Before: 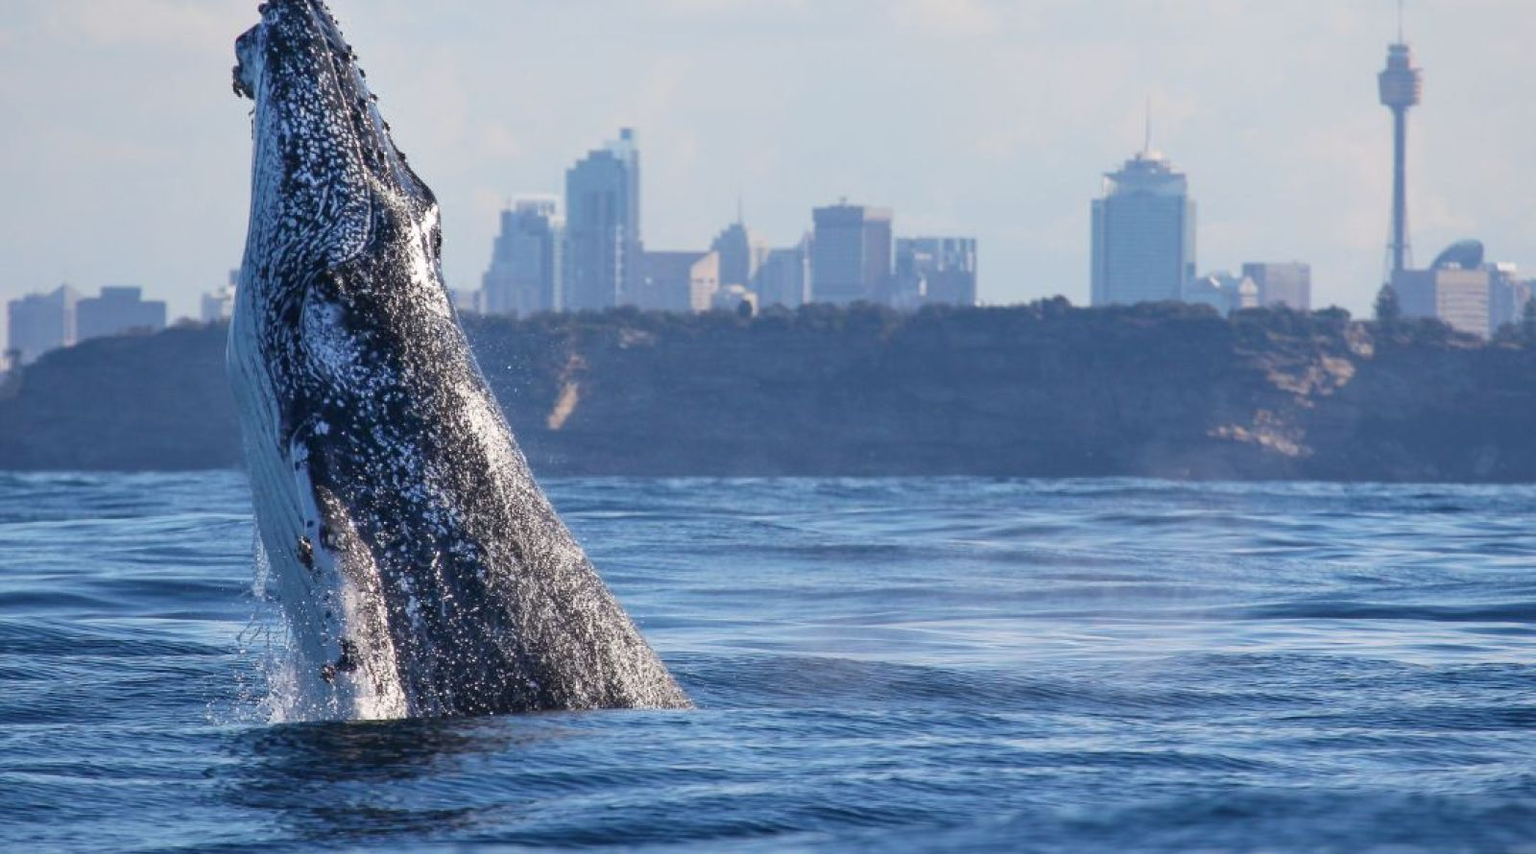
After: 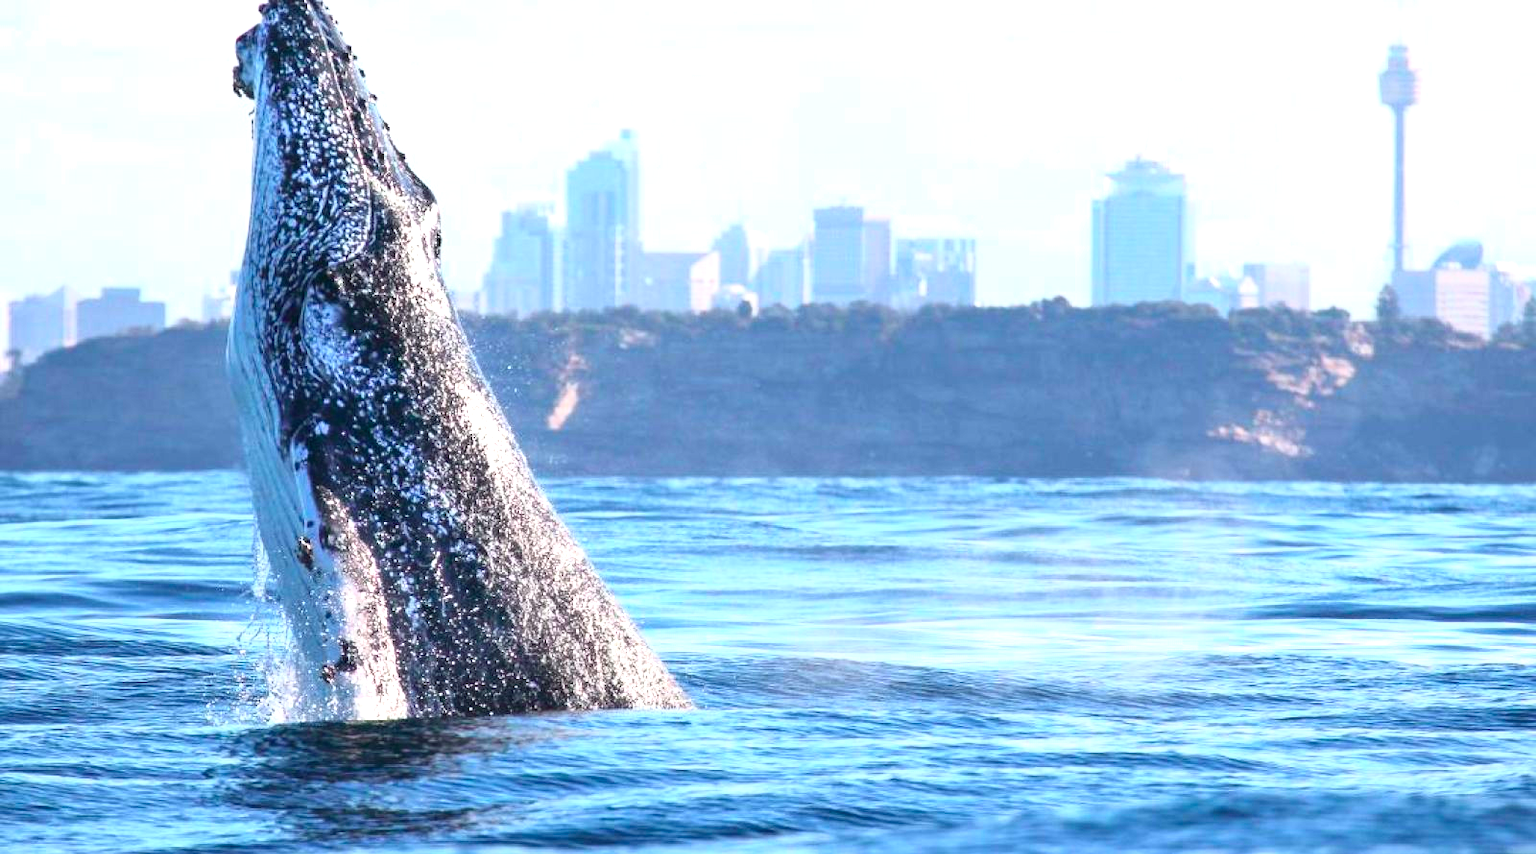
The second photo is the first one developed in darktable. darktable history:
tone curve: curves: ch0 [(0, 0.01) (0.037, 0.032) (0.131, 0.108) (0.275, 0.258) (0.483, 0.512) (0.61, 0.661) (0.696, 0.76) (0.792, 0.867) (0.911, 0.955) (0.997, 0.995)]; ch1 [(0, 0) (0.308, 0.268) (0.425, 0.383) (0.503, 0.502) (0.529, 0.543) (0.706, 0.754) (0.869, 0.907) (1, 1)]; ch2 [(0, 0) (0.228, 0.196) (0.336, 0.315) (0.399, 0.403) (0.485, 0.487) (0.502, 0.502) (0.525, 0.523) (0.545, 0.552) (0.587, 0.61) (0.636, 0.654) (0.711, 0.729) (0.855, 0.87) (0.998, 0.977)], color space Lab, independent channels, preserve colors none
exposure: black level correction 0.001, exposure 1.05 EV, compensate exposure bias true, compensate highlight preservation false
